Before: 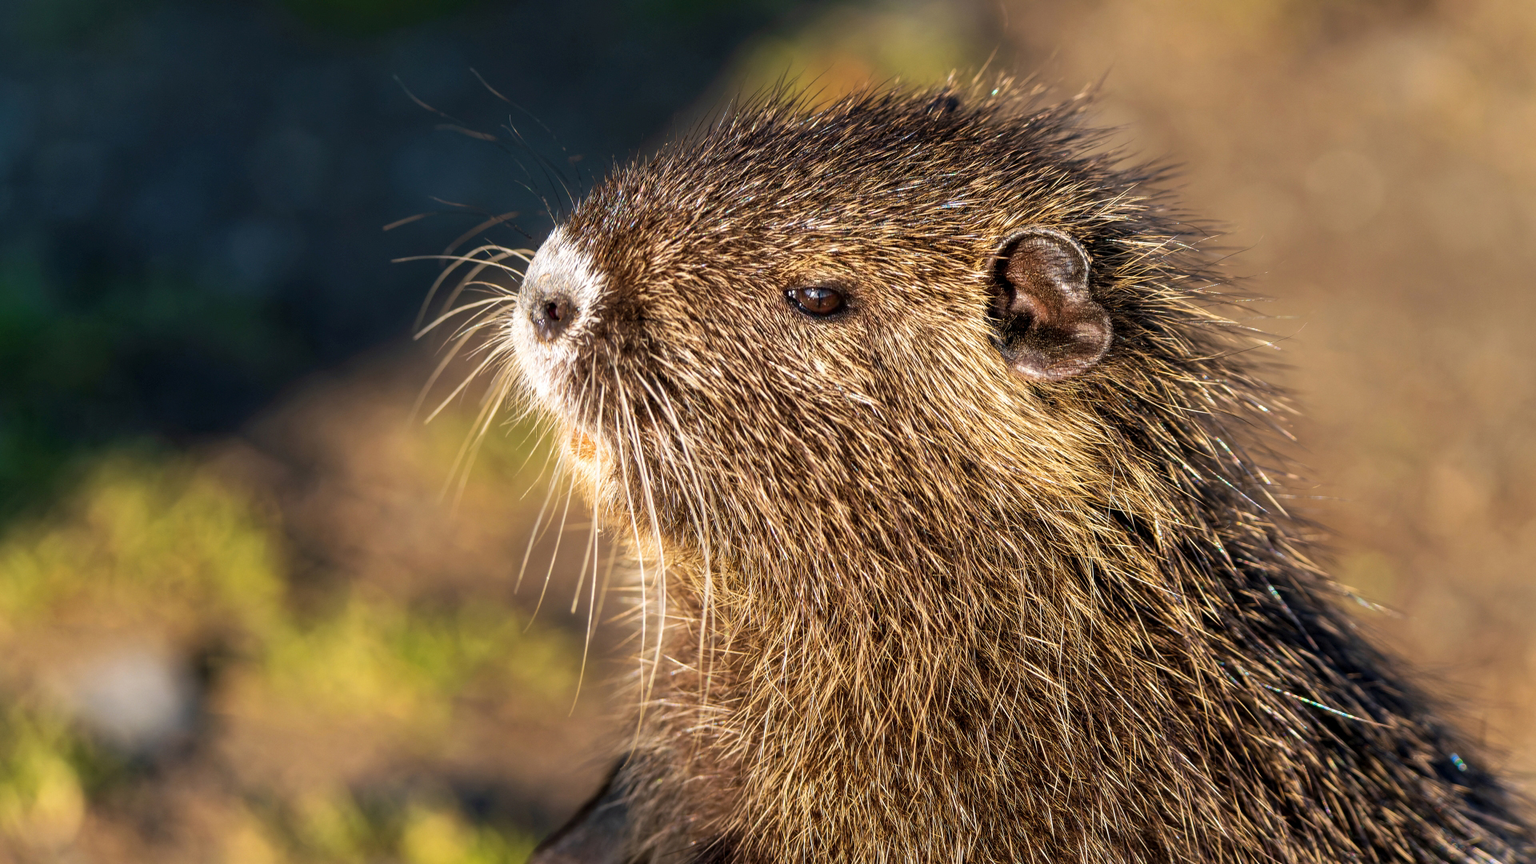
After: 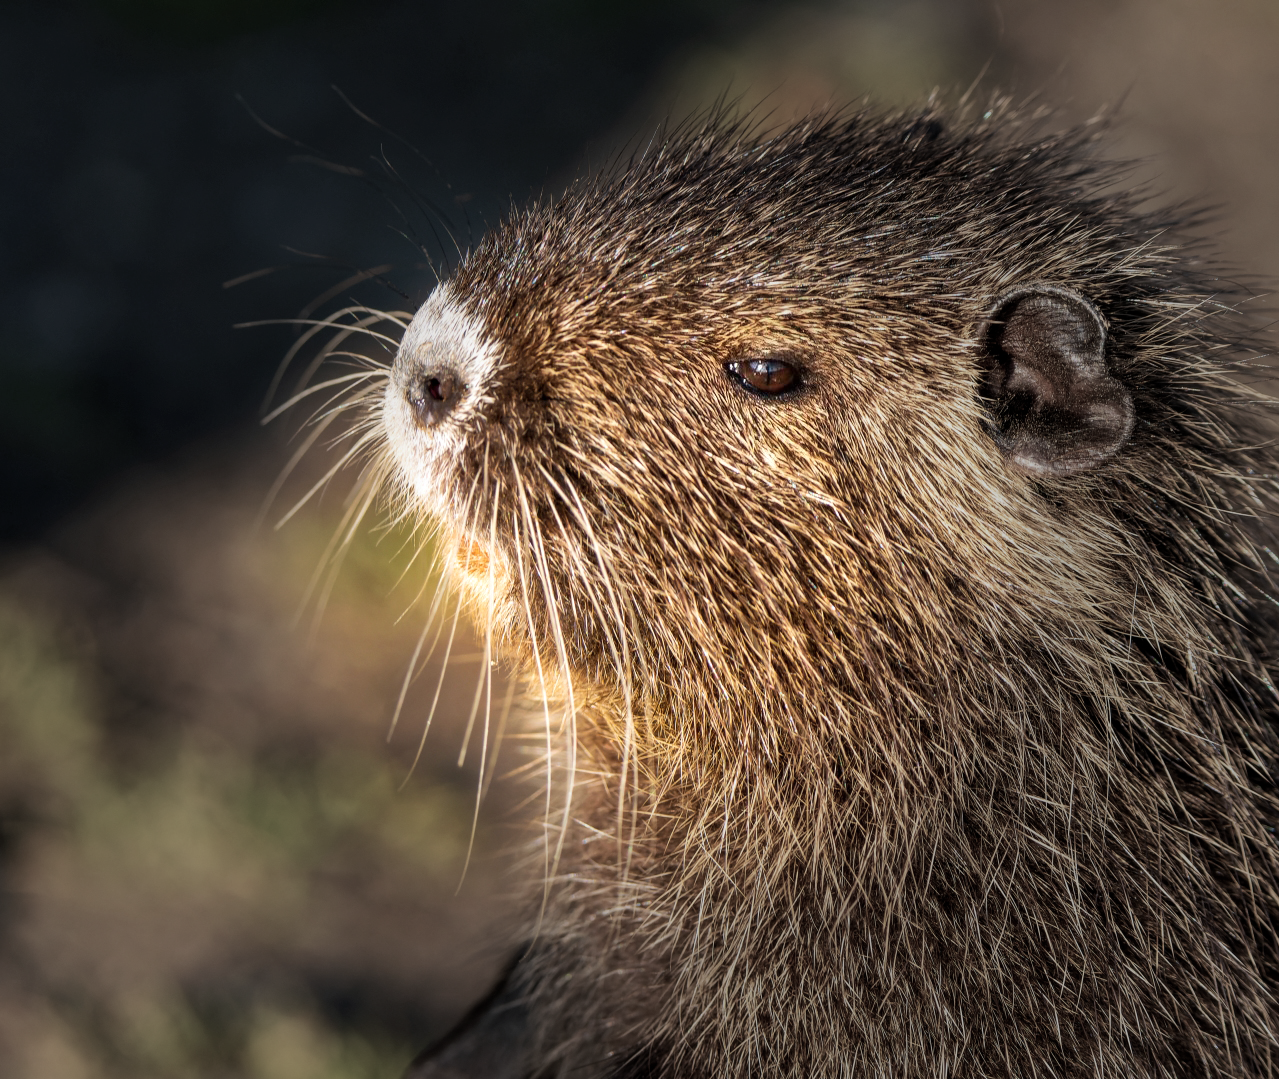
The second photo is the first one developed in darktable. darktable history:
vignetting: fall-off start 31.28%, fall-off radius 34.64%, brightness -0.575
crop and rotate: left 13.342%, right 19.991%
exposure: exposure 0.081 EV, compensate highlight preservation false
